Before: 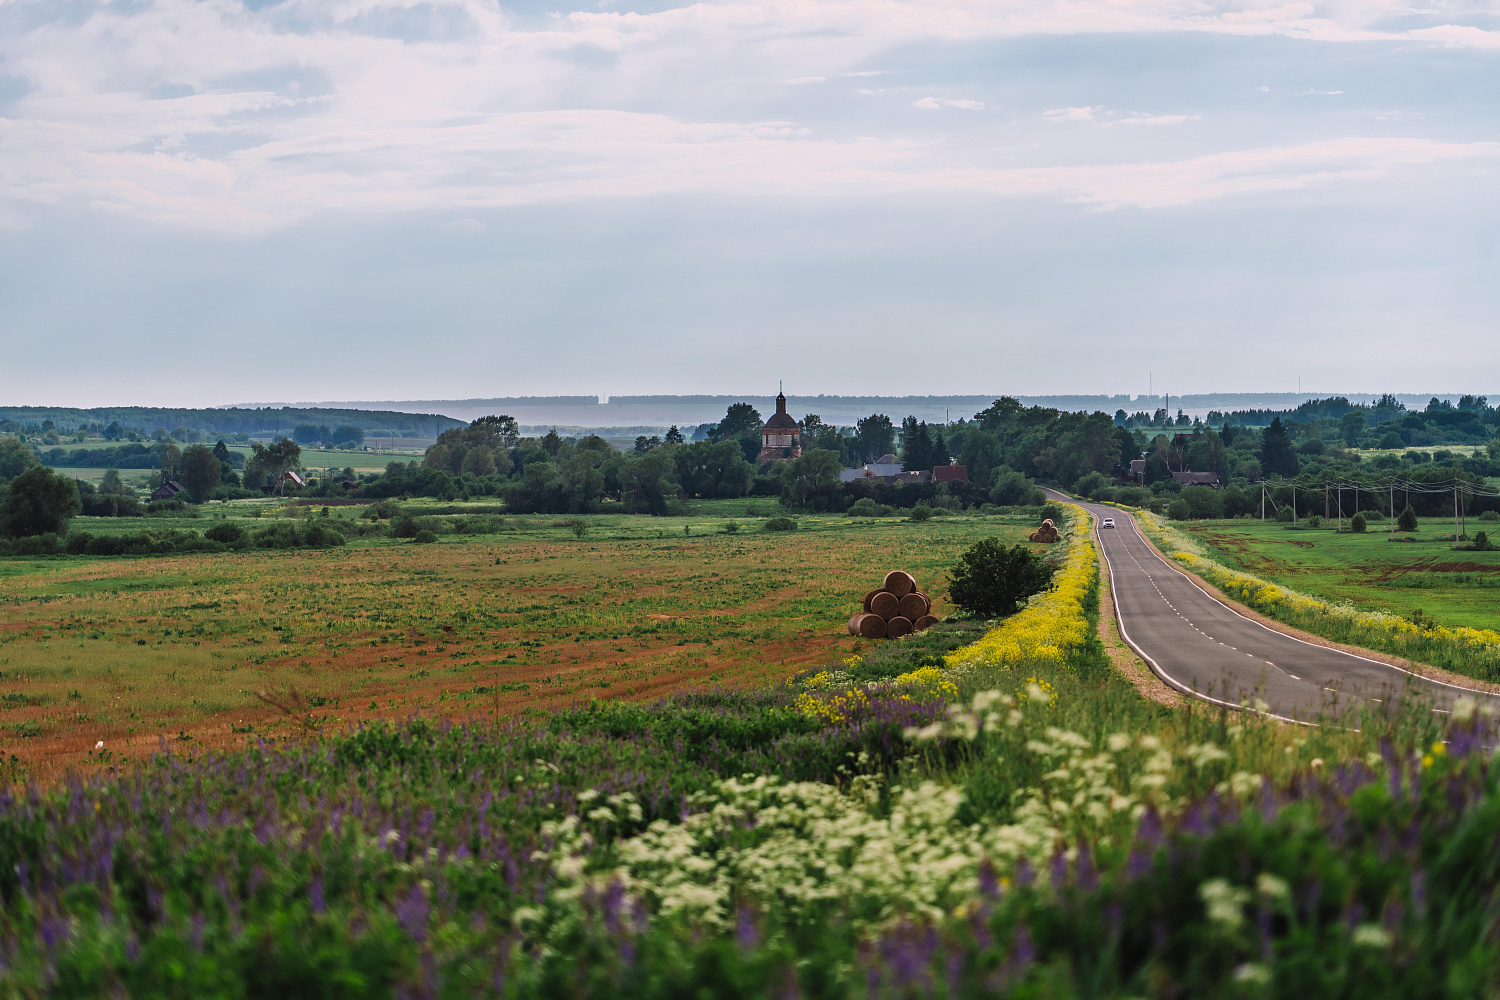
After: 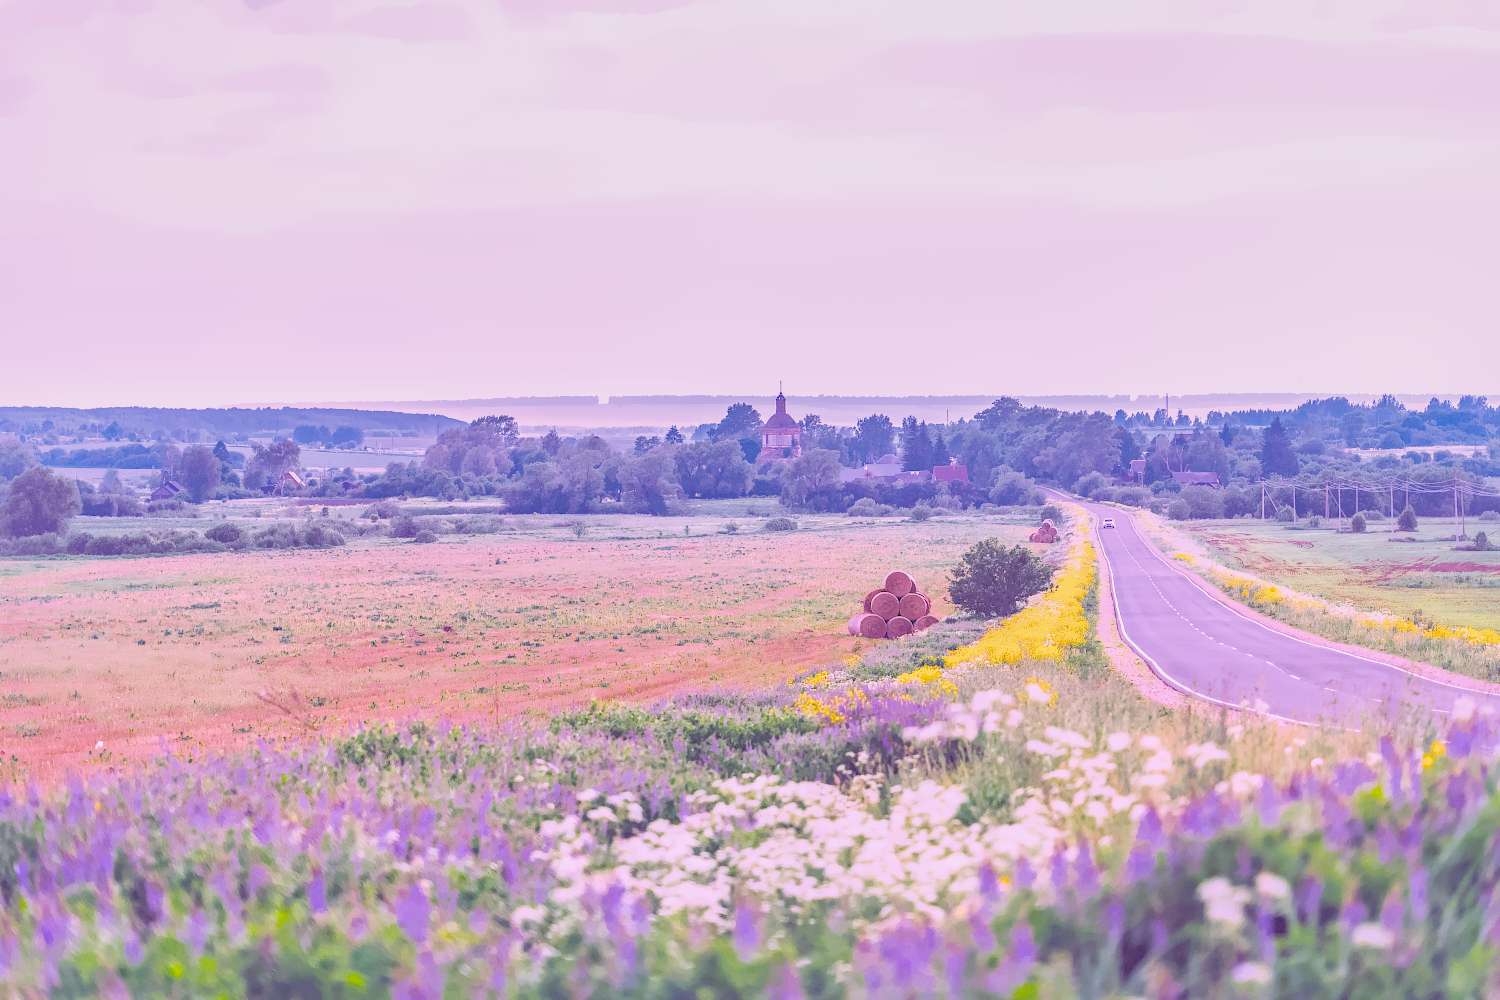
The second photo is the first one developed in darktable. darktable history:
raw chromatic aberrations: on, module defaults
color balance rgb: perceptual saturation grading › global saturation 25%, global vibrance 20%
highlight reconstruction: method reconstruct color, iterations 1, diameter of reconstruction 64 px
hot pixels: on, module defaults
lens correction: scale 1.01, crop 1, focal 85, aperture 2.8, distance 2.07, camera "Canon EOS RP", lens "Canon RF 85mm F2 MACRO IS STM"
tone equalizer "mask blending: all purposes": on, module defaults
exposure: black level correction 0.001, exposure 1.129 EV, compensate exposure bias true, compensate highlight preservation false
denoise (profiled): patch size 2, preserve shadows 1.05, bias correction -0.266, scattering 0.232, a [-1, 0, 0], b [0, 0, 0], compensate highlight preservation false
raw denoise: x [[0, 0.25, 0.5, 0.75, 1] ×4]
haze removal: compatibility mode true, adaptive false
white balance: red 1.486, blue 2.207
filmic rgb: black relative exposure -16 EV, white relative exposure 4.97 EV, hardness 6.25
shadows and highlights: on, module defaults
local contrast: highlights 25%, detail 130%
